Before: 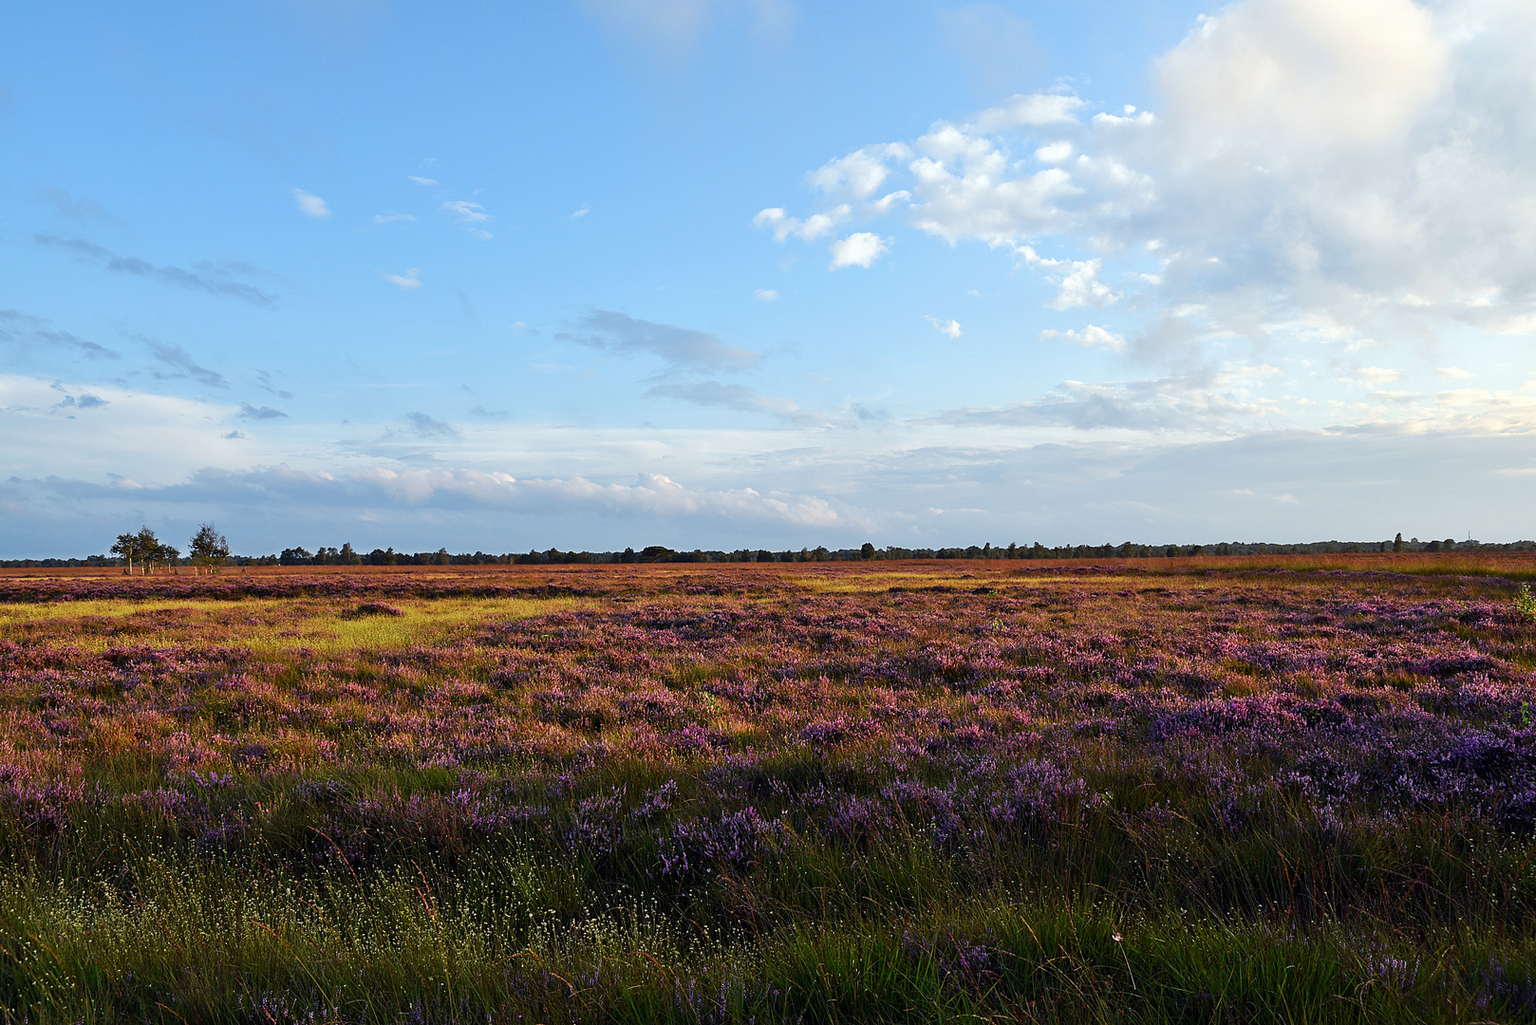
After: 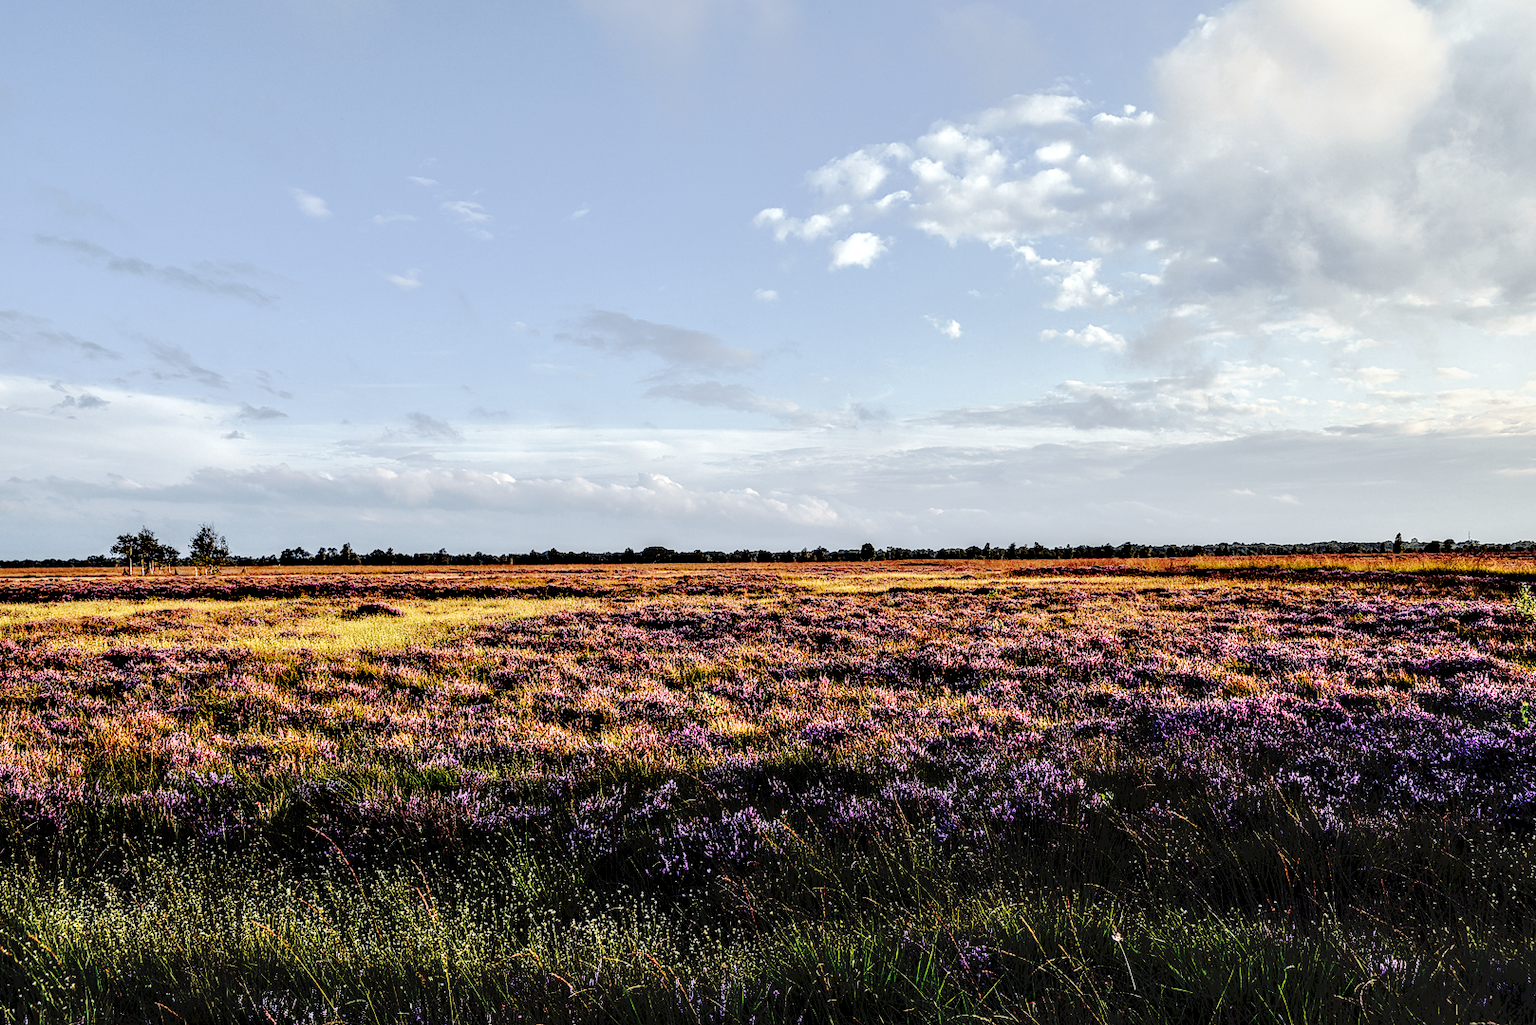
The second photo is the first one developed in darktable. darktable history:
local contrast: detail 203%
shadows and highlights: shadows -20, white point adjustment -2, highlights -35
tone curve: curves: ch0 [(0, 0) (0.003, 0.089) (0.011, 0.089) (0.025, 0.088) (0.044, 0.089) (0.069, 0.094) (0.1, 0.108) (0.136, 0.119) (0.177, 0.147) (0.224, 0.204) (0.277, 0.28) (0.335, 0.389) (0.399, 0.486) (0.468, 0.588) (0.543, 0.647) (0.623, 0.705) (0.709, 0.759) (0.801, 0.815) (0.898, 0.873) (1, 1)], preserve colors none
filmic rgb: black relative exposure -5 EV, hardness 2.88, contrast 1.3, highlights saturation mix -30%
exposure: black level correction 0, exposure 0.68 EV, compensate exposure bias true, compensate highlight preservation false
